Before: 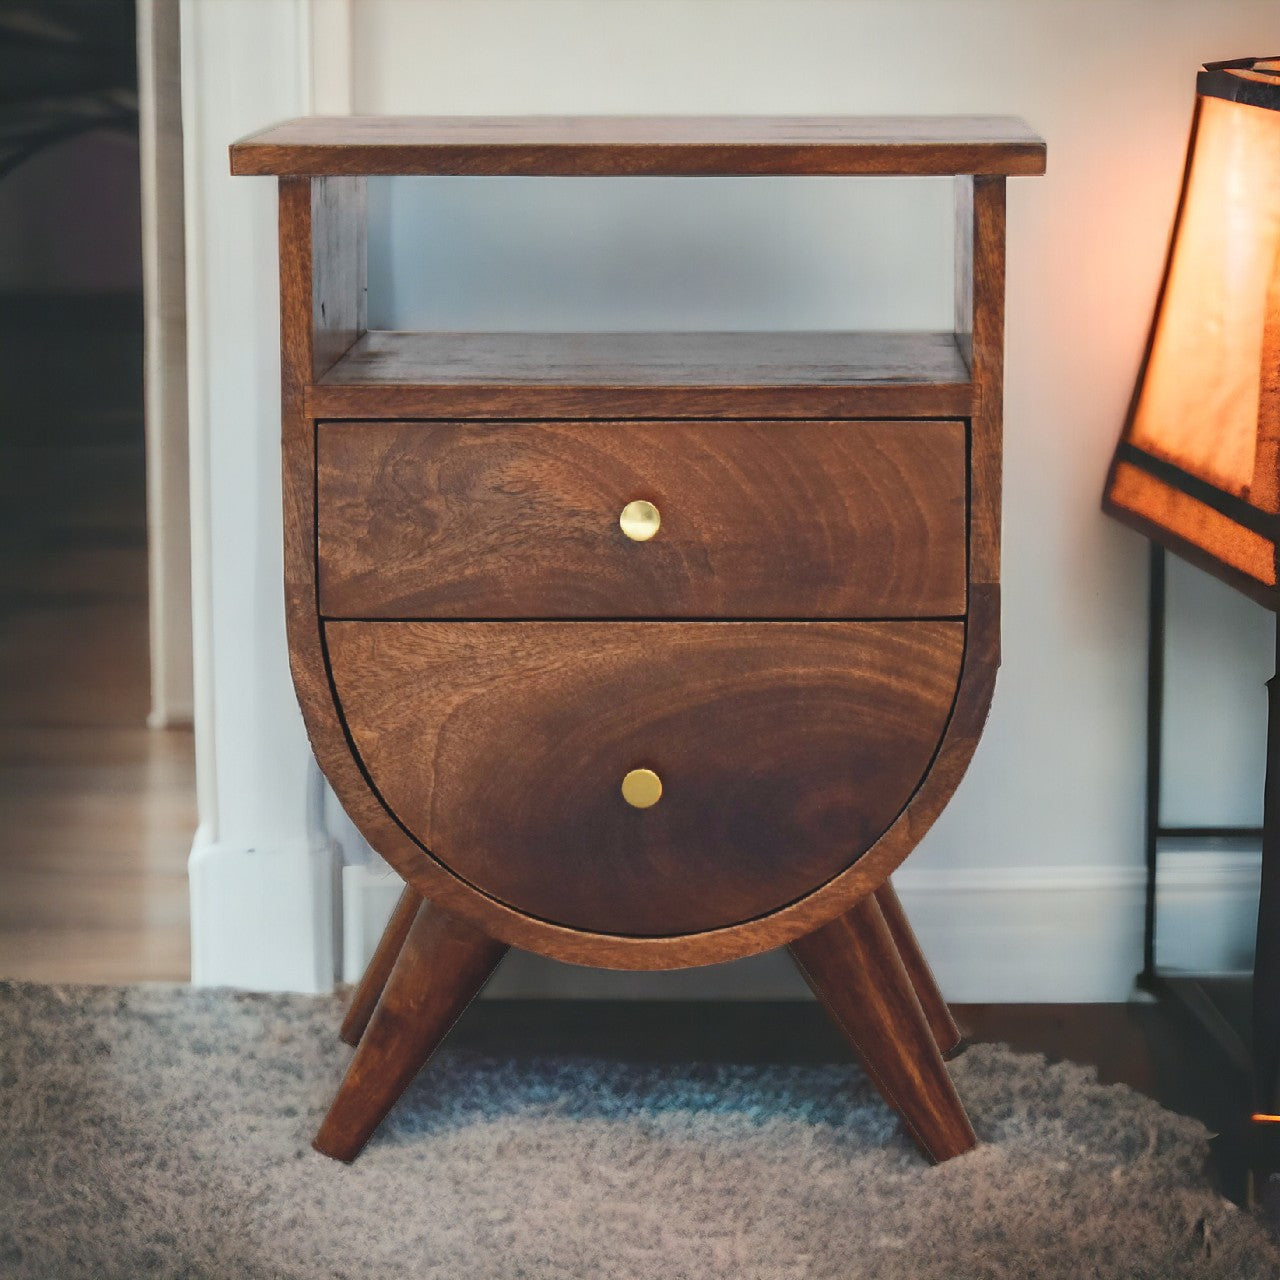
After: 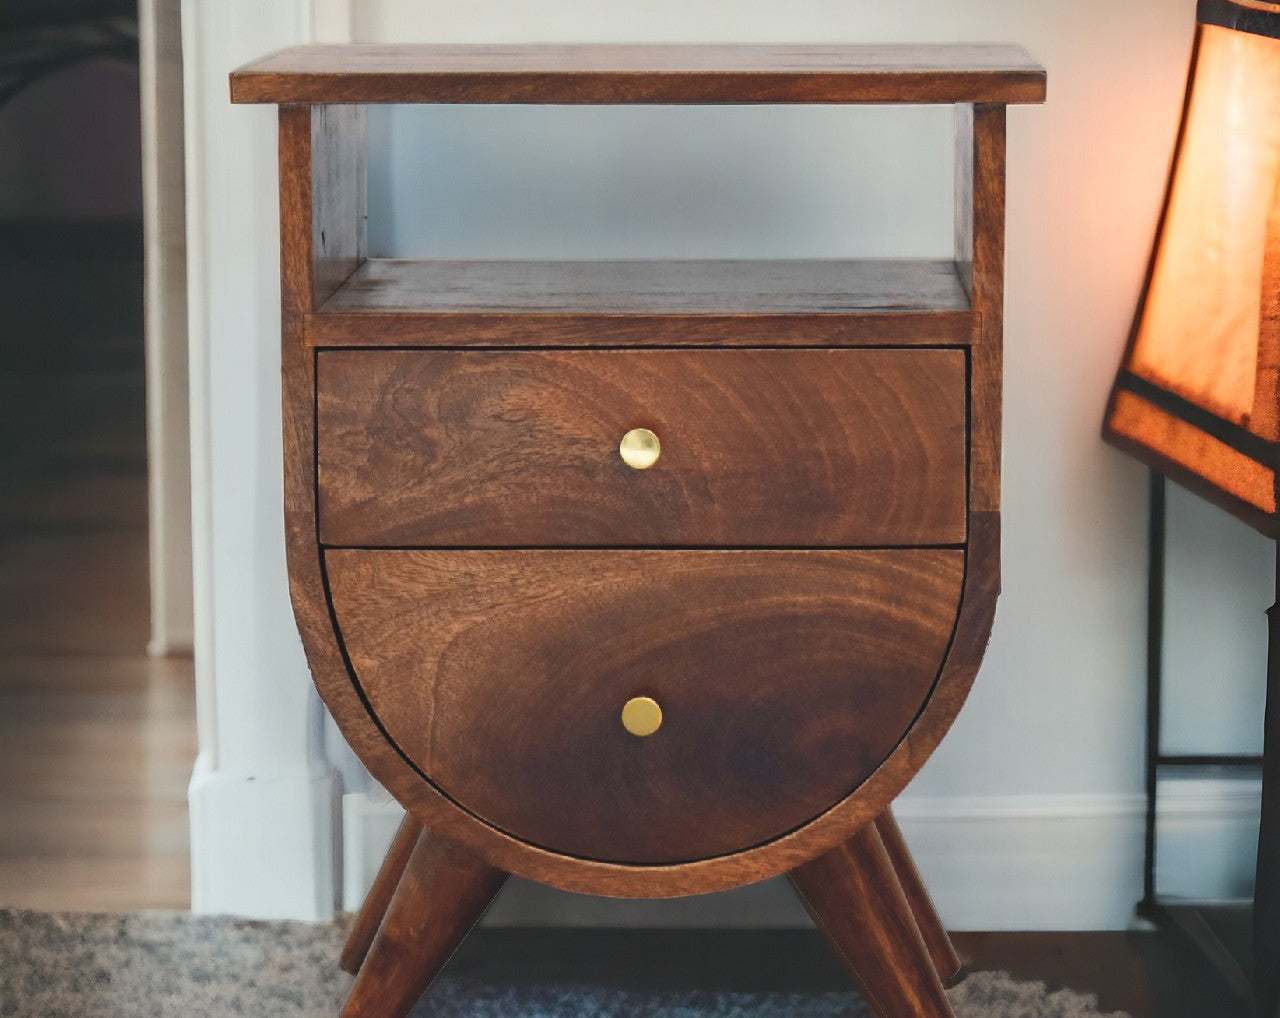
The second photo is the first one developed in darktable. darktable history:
color calibration: gray › normalize channels true, illuminant same as pipeline (D50), adaptation XYZ, x 0.347, y 0.358, temperature 5002.91 K, gamut compression 0.003
crop and rotate: top 5.666%, bottom 14.775%
